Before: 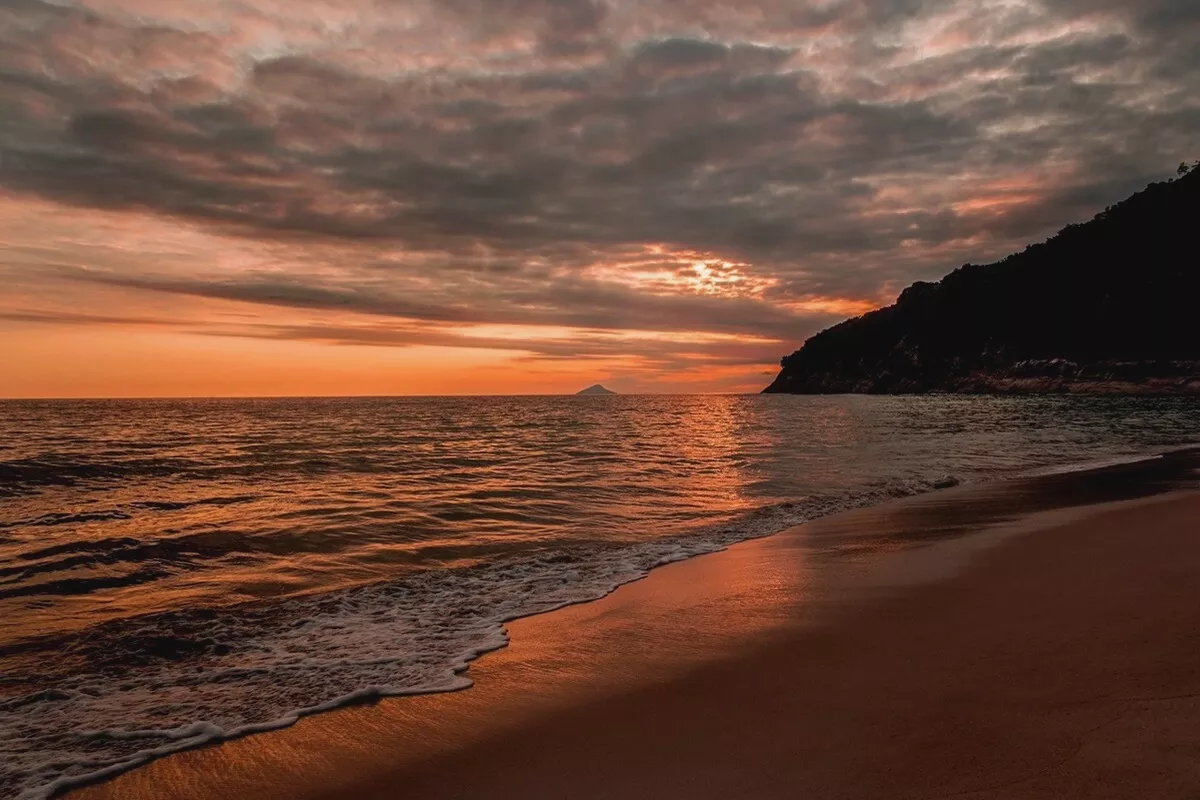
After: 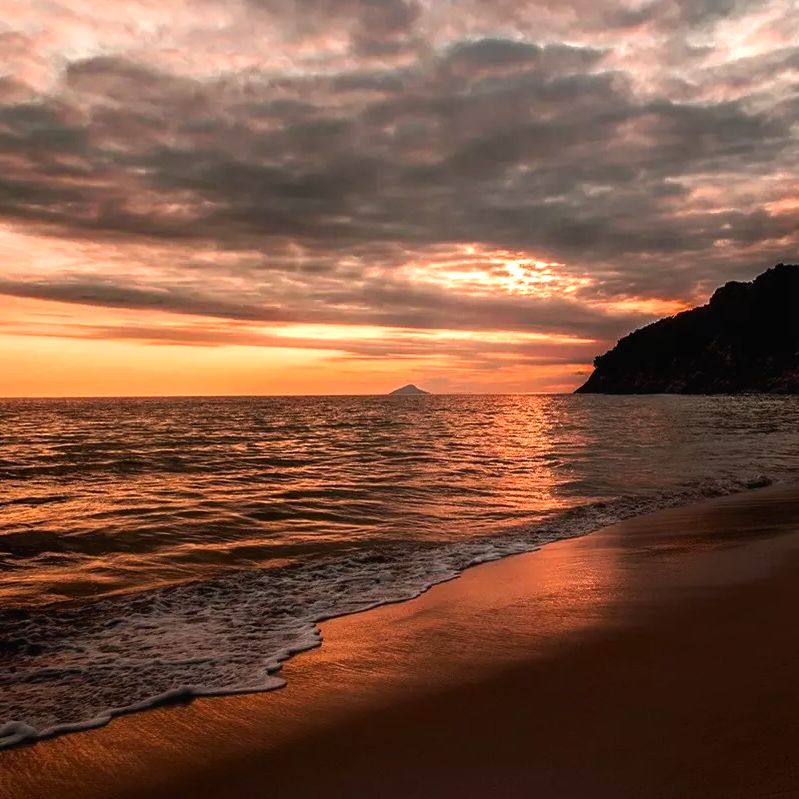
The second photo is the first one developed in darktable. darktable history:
crop and rotate: left 15.621%, right 17.737%
tone equalizer: -8 EV -1.1 EV, -7 EV -0.991 EV, -6 EV -0.891 EV, -5 EV -0.584 EV, -3 EV 0.579 EV, -2 EV 0.889 EV, -1 EV 0.991 EV, +0 EV 1.06 EV, mask exposure compensation -0.514 EV
tone curve: curves: ch0 [(0, 0) (0.003, 0.002) (0.011, 0.009) (0.025, 0.022) (0.044, 0.041) (0.069, 0.059) (0.1, 0.082) (0.136, 0.106) (0.177, 0.138) (0.224, 0.179) (0.277, 0.226) (0.335, 0.28) (0.399, 0.342) (0.468, 0.413) (0.543, 0.493) (0.623, 0.591) (0.709, 0.699) (0.801, 0.804) (0.898, 0.899) (1, 1)], color space Lab, independent channels, preserve colors none
